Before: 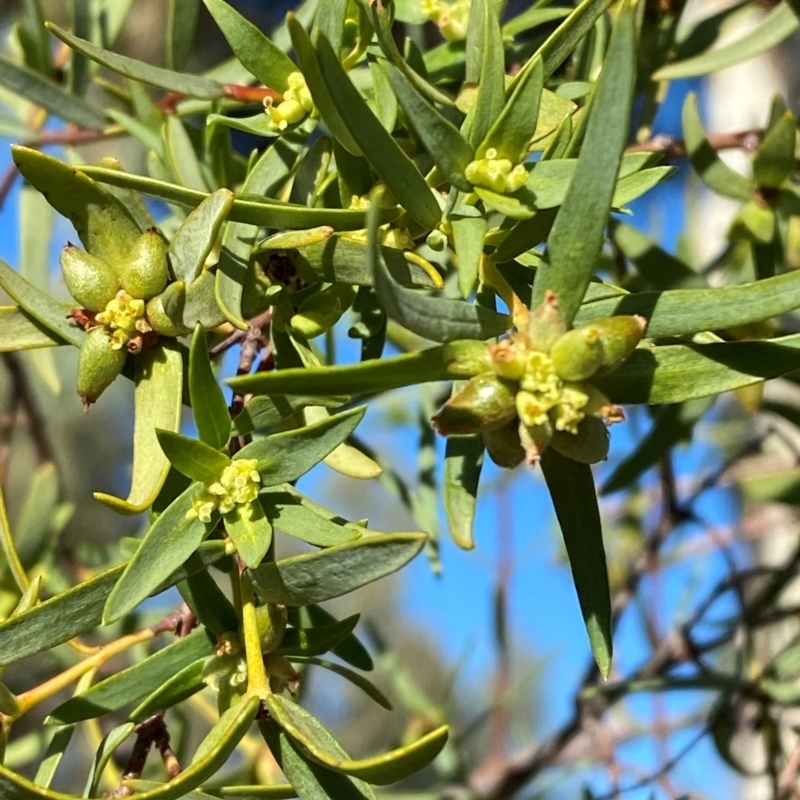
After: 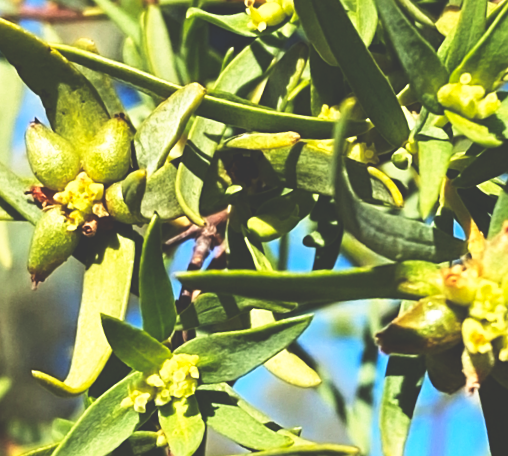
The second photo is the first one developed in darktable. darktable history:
crop and rotate: angle -6.51°, left 2.113%, top 6.807%, right 27.536%, bottom 30.013%
sharpen: amount 0.203
base curve: curves: ch0 [(0, 0.036) (0.007, 0.037) (0.604, 0.887) (1, 1)], preserve colors none
